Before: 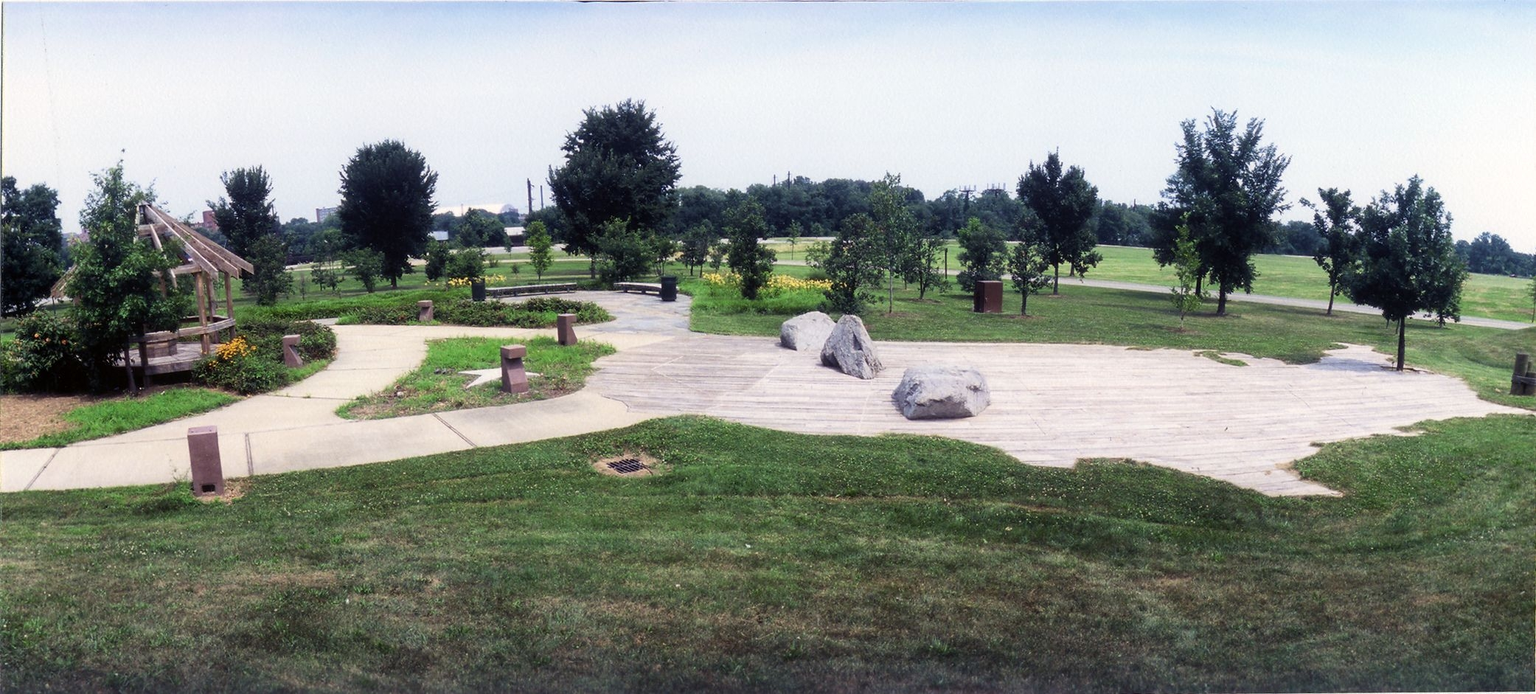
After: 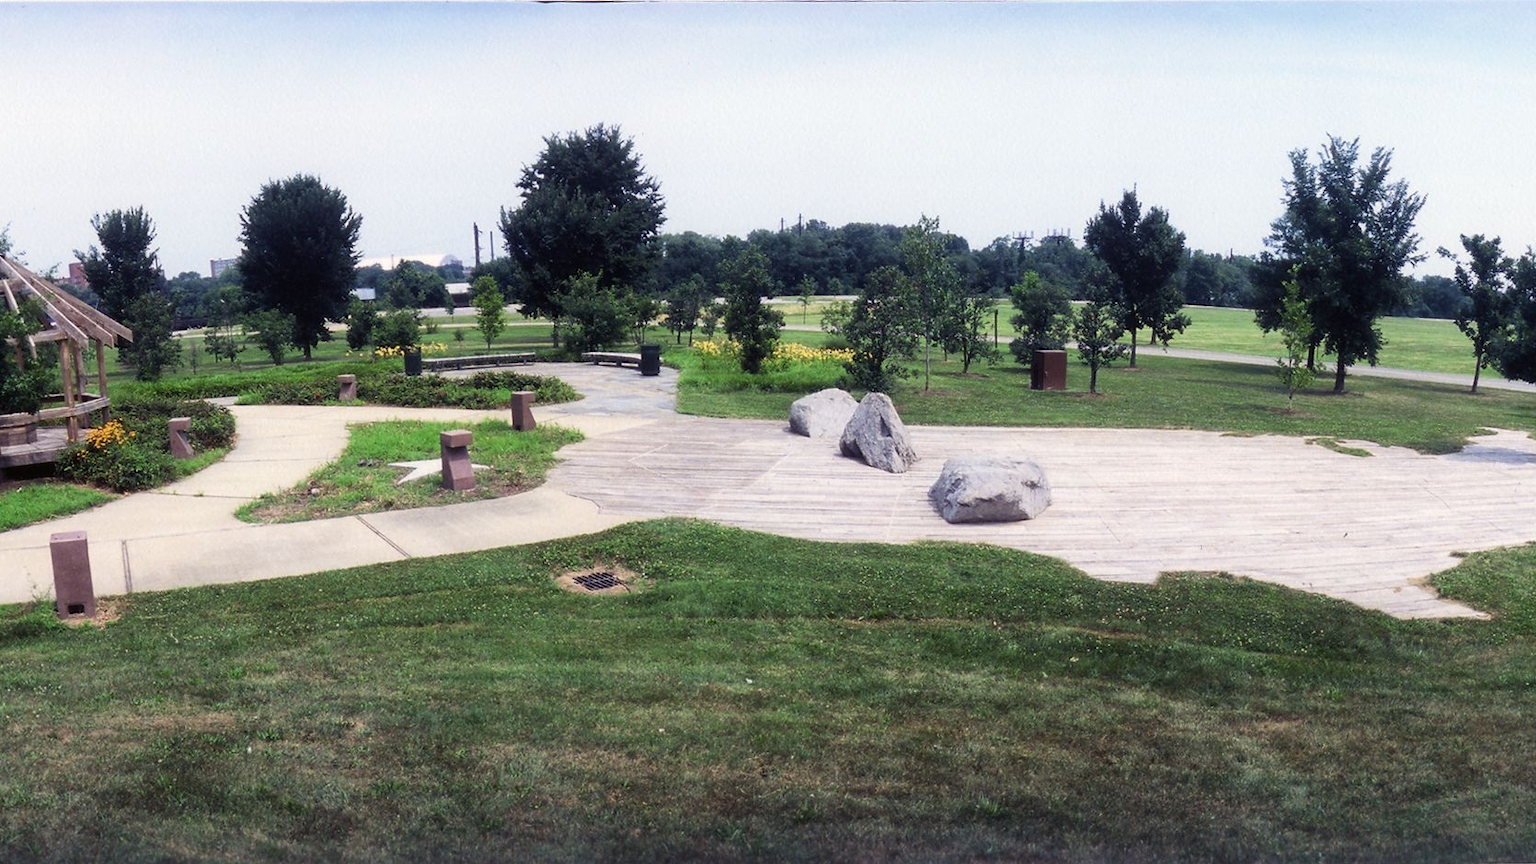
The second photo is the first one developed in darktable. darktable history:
crop and rotate: left 9.611%, right 10.168%
